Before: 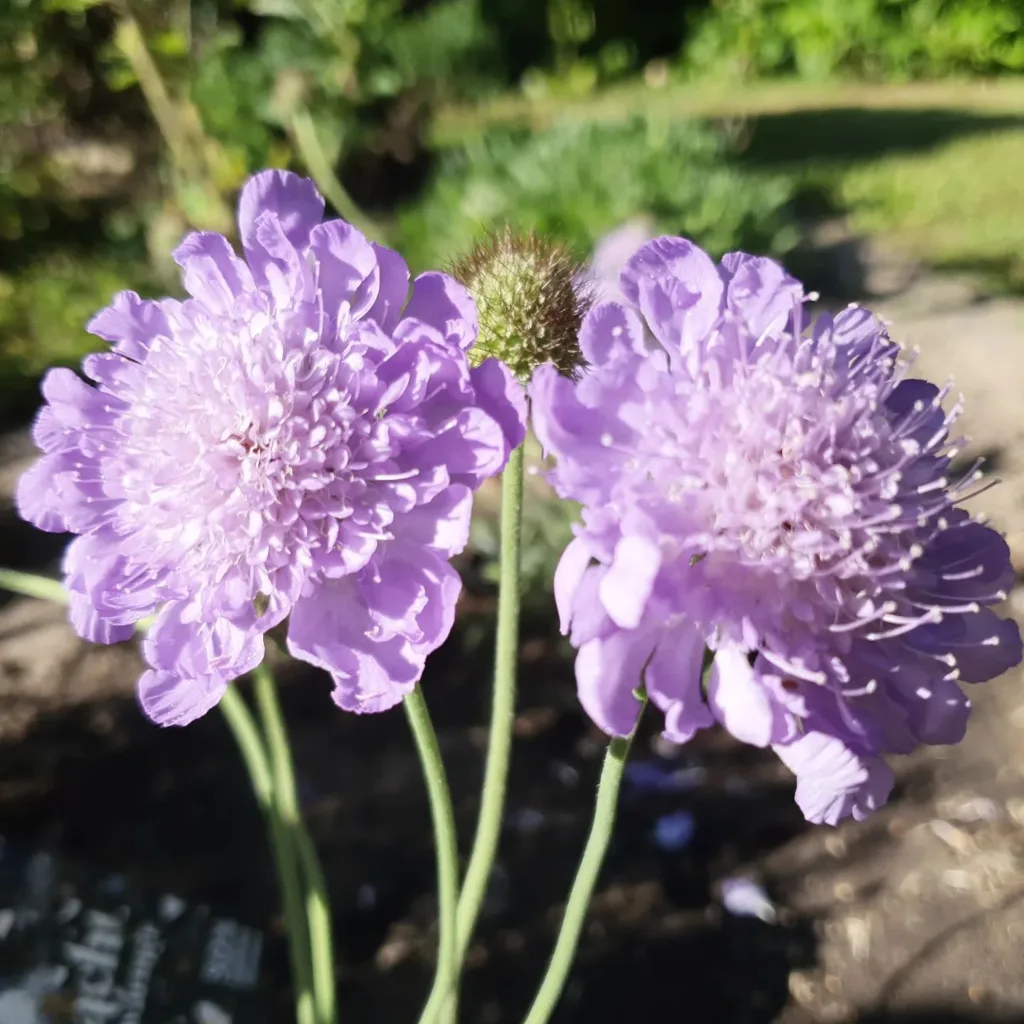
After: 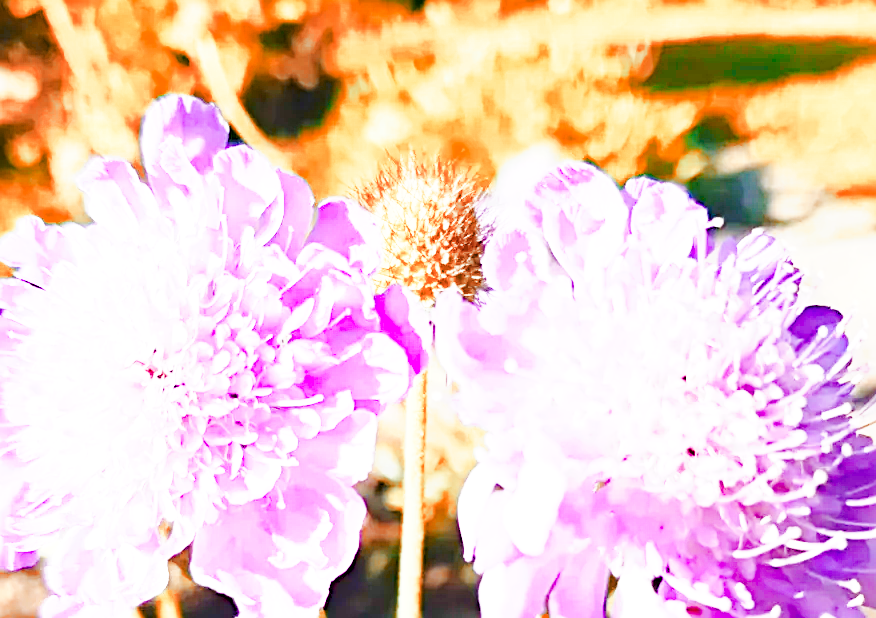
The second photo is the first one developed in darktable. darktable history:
exposure: black level correction 0, exposure 1.527 EV, compensate highlight preservation false
color zones: curves: ch2 [(0, 0.5) (0.084, 0.497) (0.323, 0.335) (0.4, 0.497) (1, 0.5)]
color balance rgb: power › hue 75.55°, linear chroma grading › global chroma 9.81%, perceptual saturation grading › global saturation 54.402%, perceptual saturation grading › highlights -50.596%, perceptual saturation grading › mid-tones 40.677%, perceptual saturation grading › shadows 30.483%, global vibrance 9.978%
base curve: curves: ch0 [(0, 0) (0.025, 0.046) (0.112, 0.277) (0.467, 0.74) (0.814, 0.929) (1, 0.942)], preserve colors none
sharpen: radius 2.743
crop and rotate: left 9.402%, top 7.274%, right 4.986%, bottom 32.324%
haze removal: compatibility mode true, adaptive false
